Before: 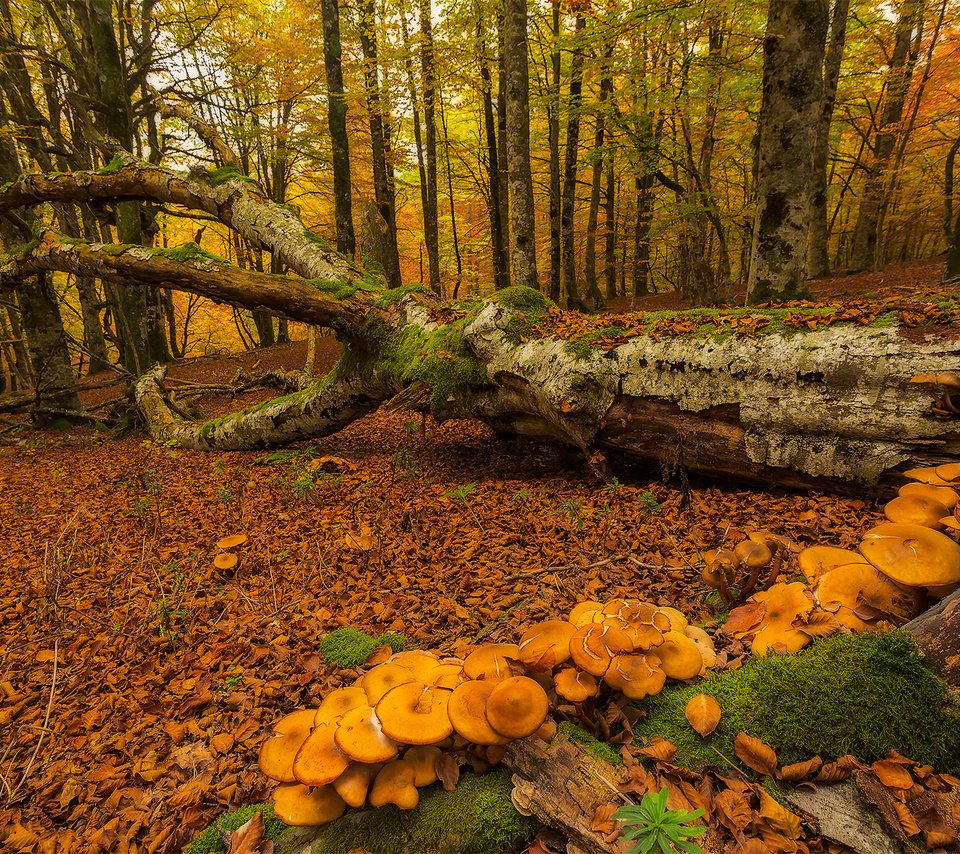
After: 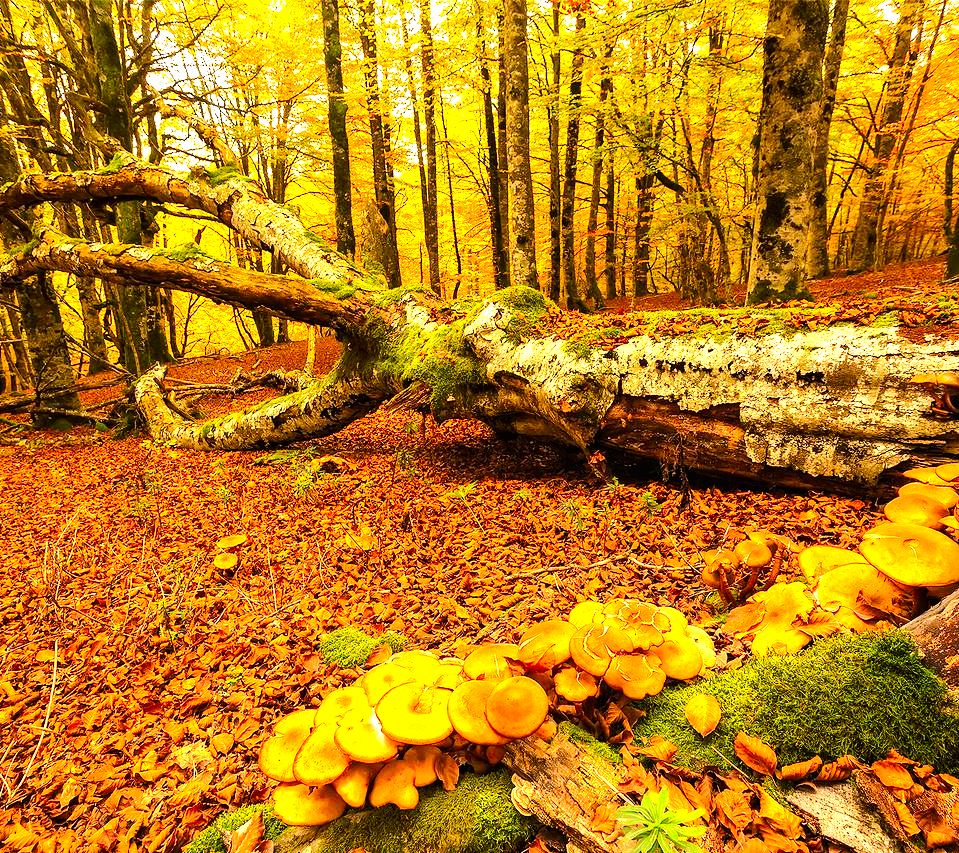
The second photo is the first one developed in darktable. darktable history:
tone curve: curves: ch0 [(0, 0) (0.003, 0.007) (0.011, 0.008) (0.025, 0.007) (0.044, 0.009) (0.069, 0.012) (0.1, 0.02) (0.136, 0.035) (0.177, 0.06) (0.224, 0.104) (0.277, 0.16) (0.335, 0.228) (0.399, 0.308) (0.468, 0.418) (0.543, 0.525) (0.623, 0.635) (0.709, 0.723) (0.801, 0.802) (0.898, 0.889) (1, 1)], preserve colors none
exposure: exposure 2.019 EV, compensate highlight preservation false
color correction: highlights a* 11.49, highlights b* 12.34
